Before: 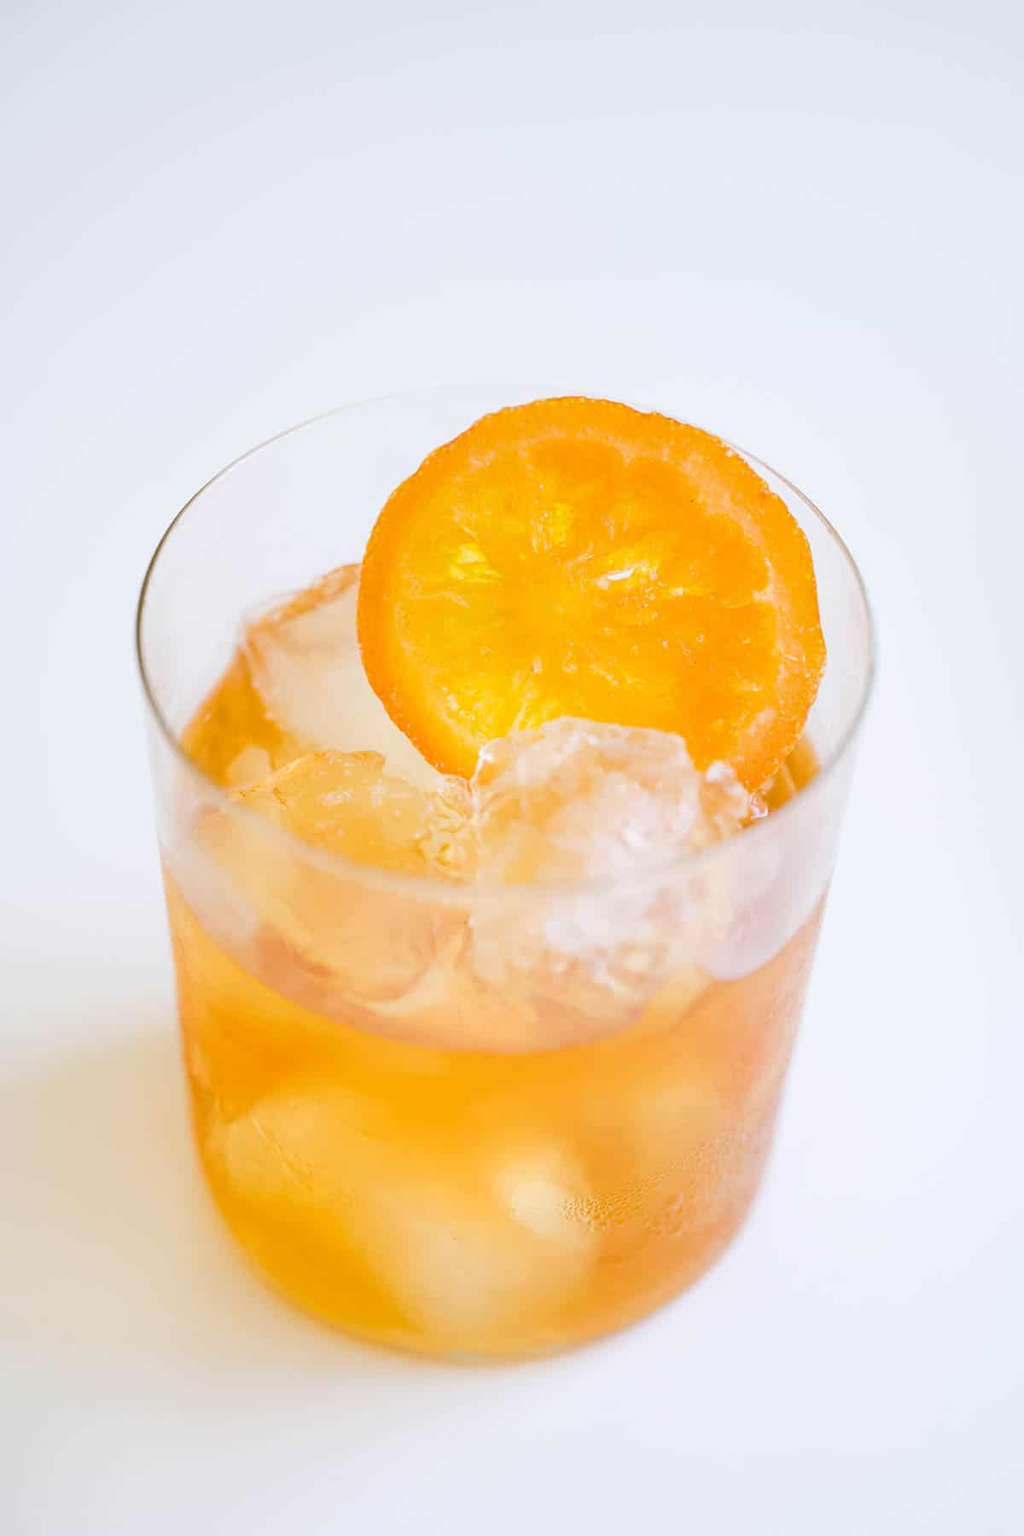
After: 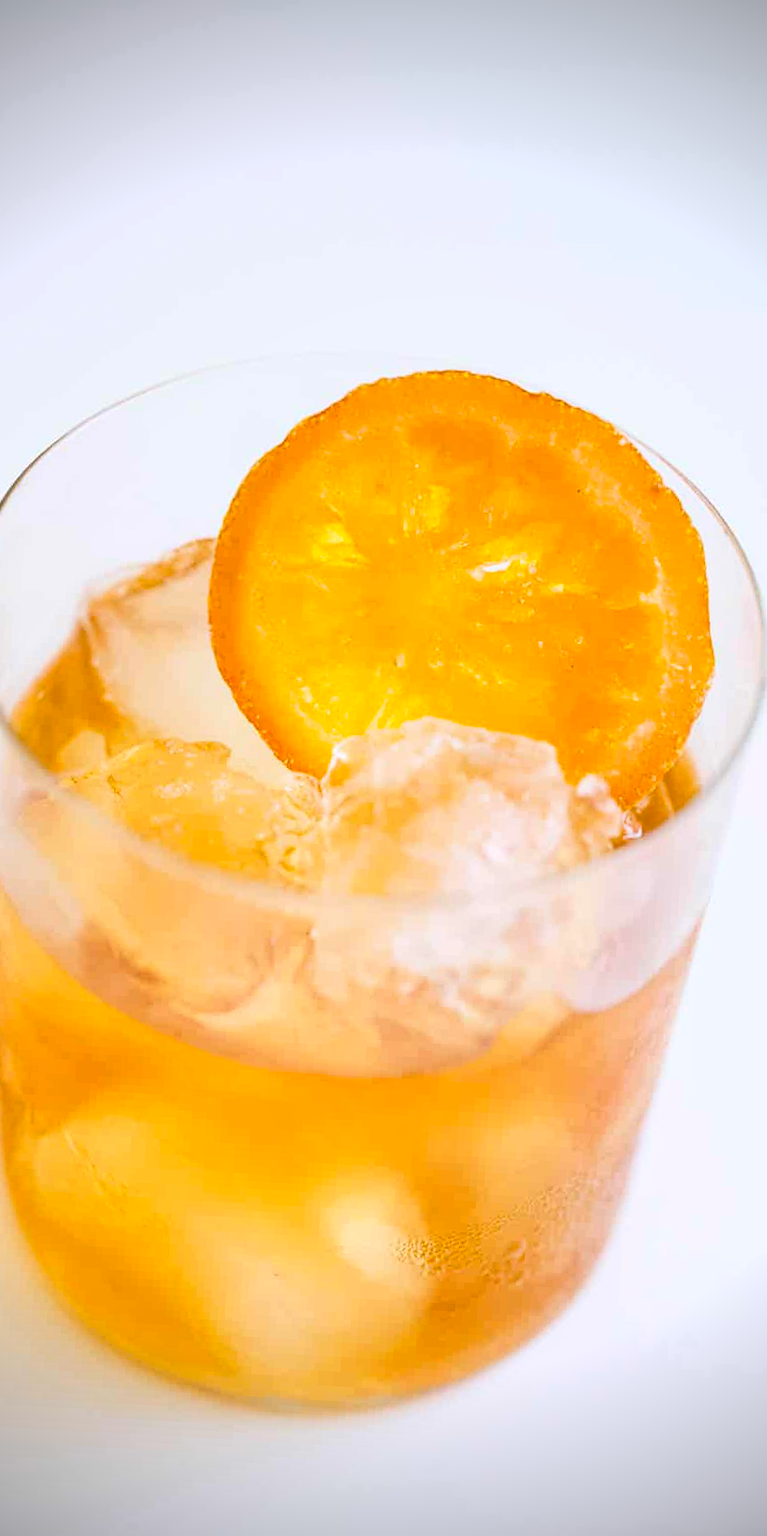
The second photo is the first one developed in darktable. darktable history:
contrast brightness saturation: contrast 0.297
crop and rotate: angle -3.26°, left 14.168%, top 0.019%, right 10.919%, bottom 0.031%
vignetting: brightness -0.861, unbound false
shadows and highlights: on, module defaults
